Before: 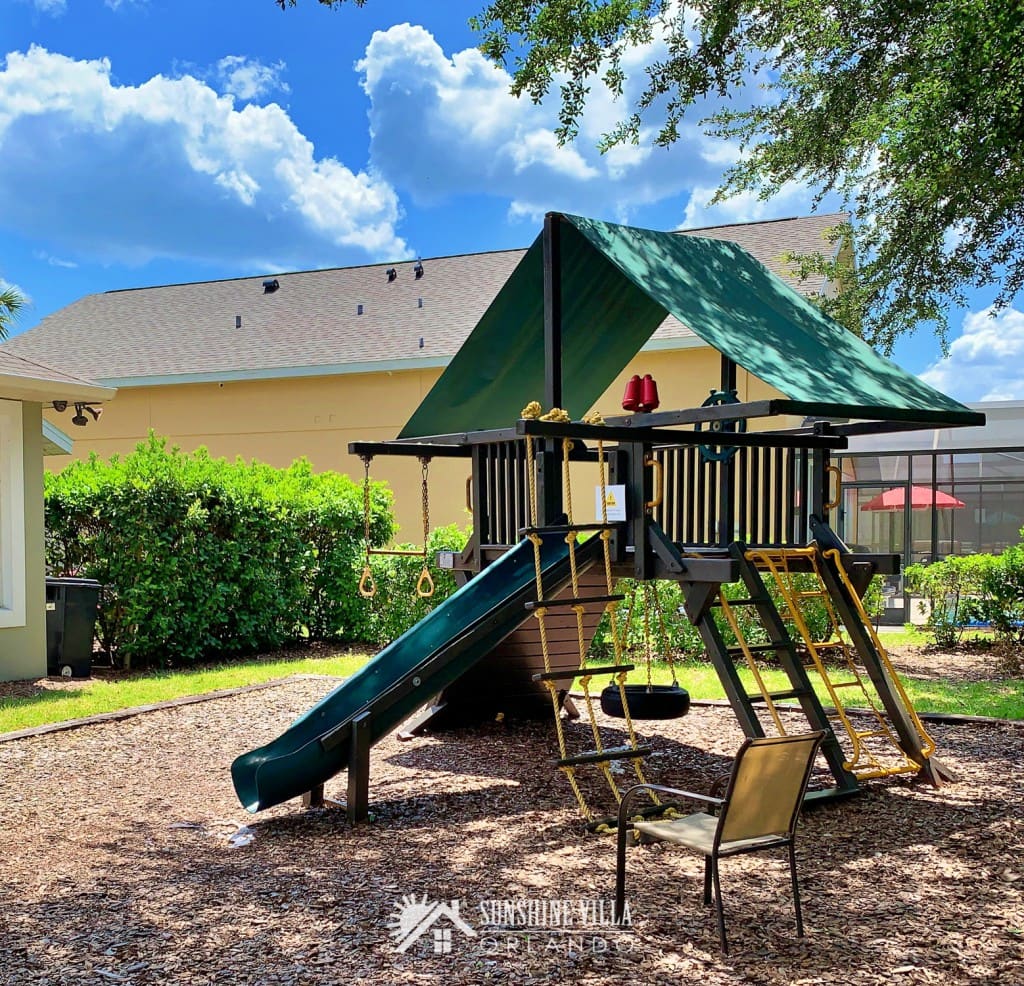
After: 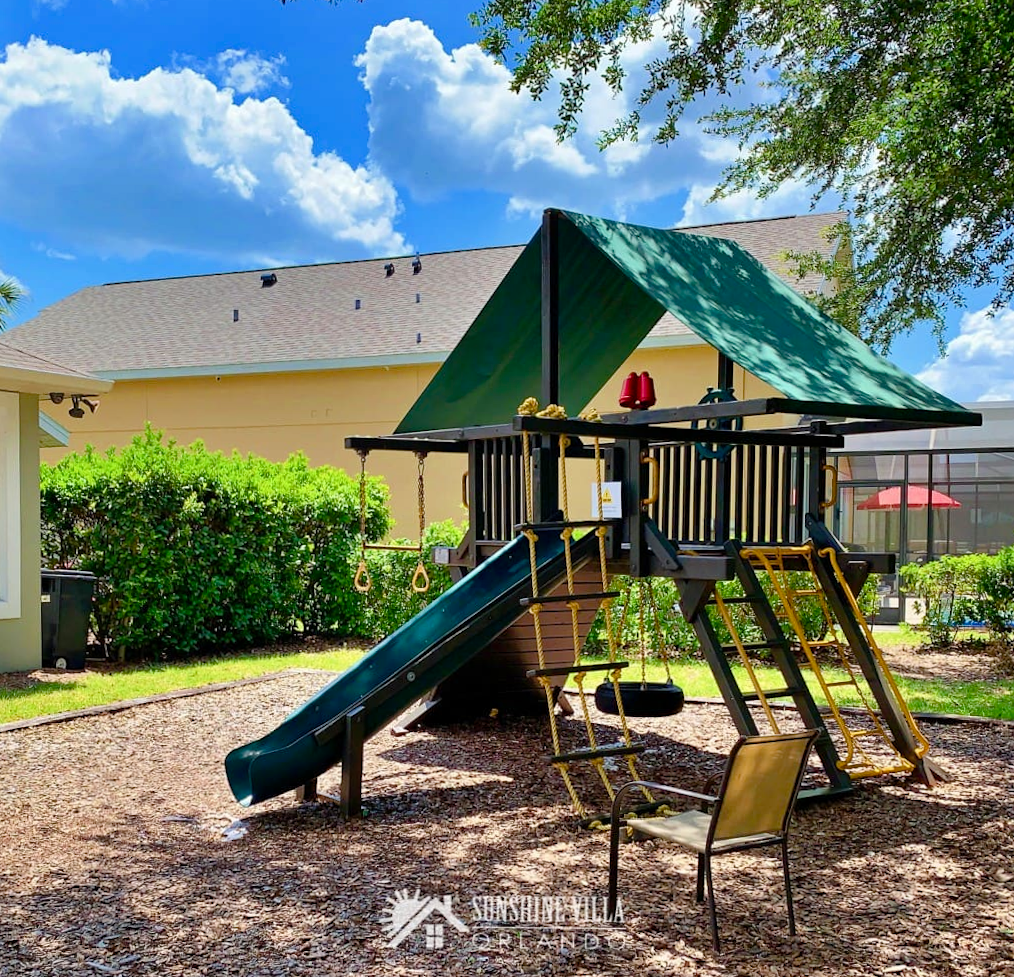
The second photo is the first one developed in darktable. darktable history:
crop and rotate: angle -0.5°
color balance rgb: perceptual saturation grading › global saturation 20%, perceptual saturation grading › highlights -25%, perceptual saturation grading › shadows 25%
